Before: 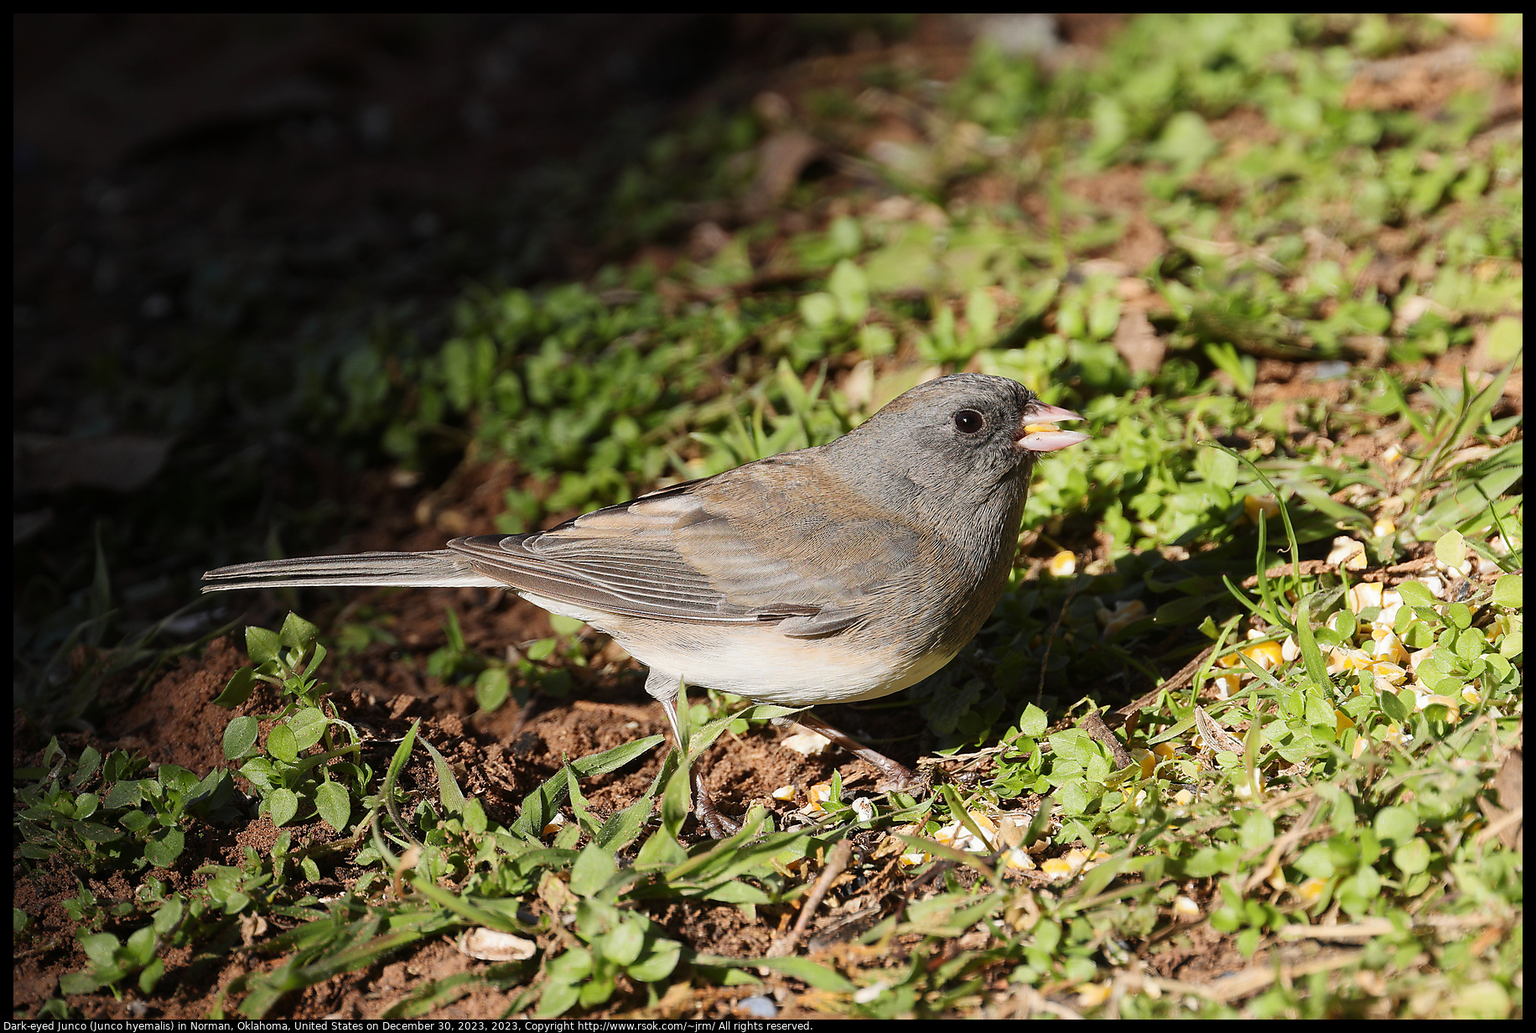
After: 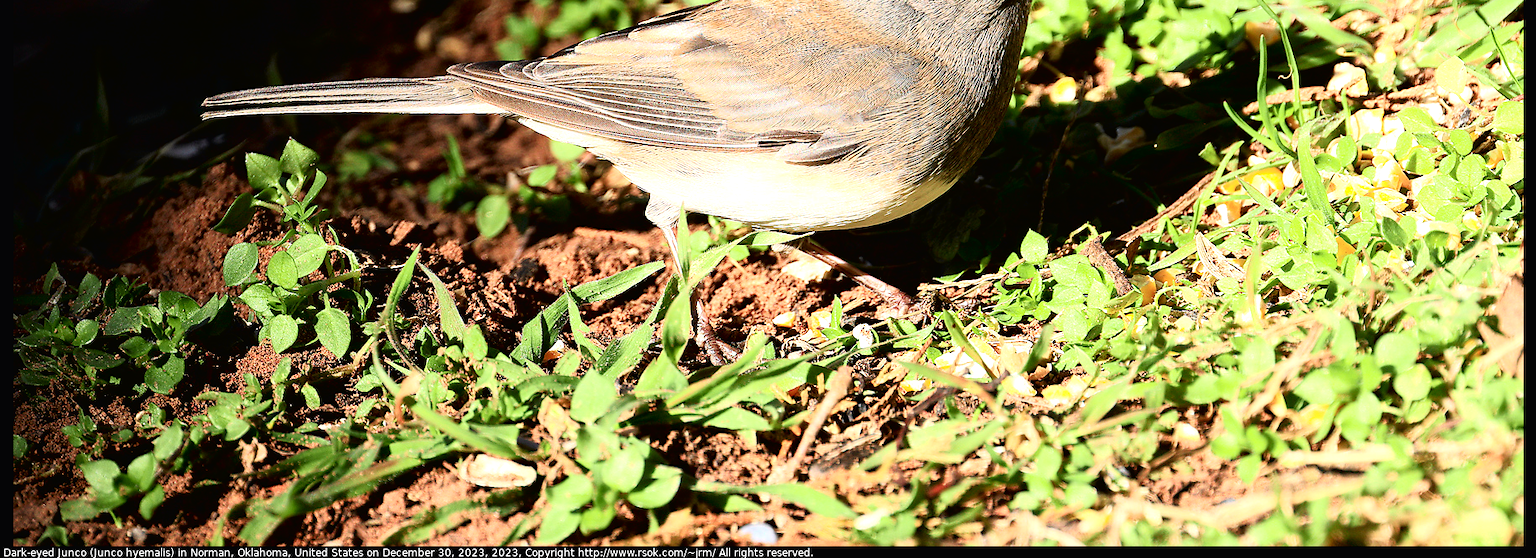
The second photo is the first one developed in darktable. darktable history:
tone curve: curves: ch0 [(0, 0.013) (0.054, 0.018) (0.205, 0.191) (0.289, 0.292) (0.39, 0.424) (0.493, 0.551) (0.647, 0.752) (0.796, 0.887) (1, 0.998)]; ch1 [(0, 0) (0.371, 0.339) (0.477, 0.452) (0.494, 0.495) (0.501, 0.501) (0.51, 0.516) (0.54, 0.557) (0.572, 0.605) (0.625, 0.687) (0.774, 0.841) (1, 1)]; ch2 [(0, 0) (0.32, 0.281) (0.403, 0.399) (0.441, 0.428) (0.47, 0.469) (0.498, 0.496) (0.524, 0.543) (0.551, 0.579) (0.633, 0.665) (0.7, 0.711) (1, 1)], color space Lab, independent channels, preserve colors none
tone equalizer: -8 EV -0.739 EV, -7 EV -0.688 EV, -6 EV -0.634 EV, -5 EV -0.421 EV, -3 EV 0.368 EV, -2 EV 0.6 EV, -1 EV 0.687 EV, +0 EV 0.762 EV
crop and rotate: top 45.887%, right 0.013%
